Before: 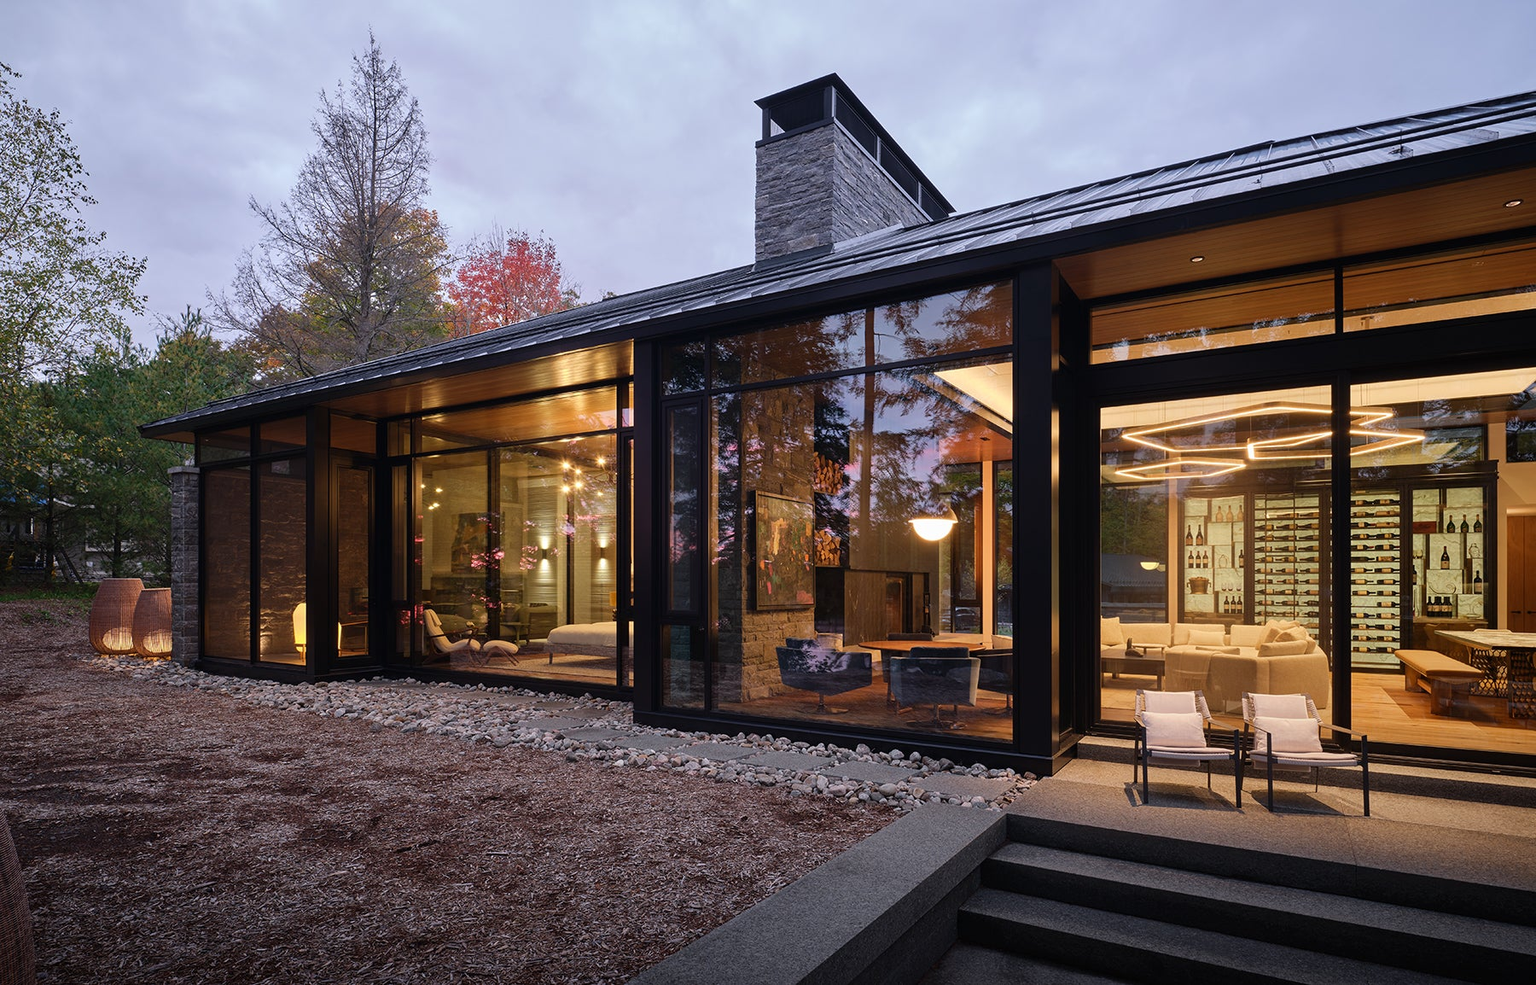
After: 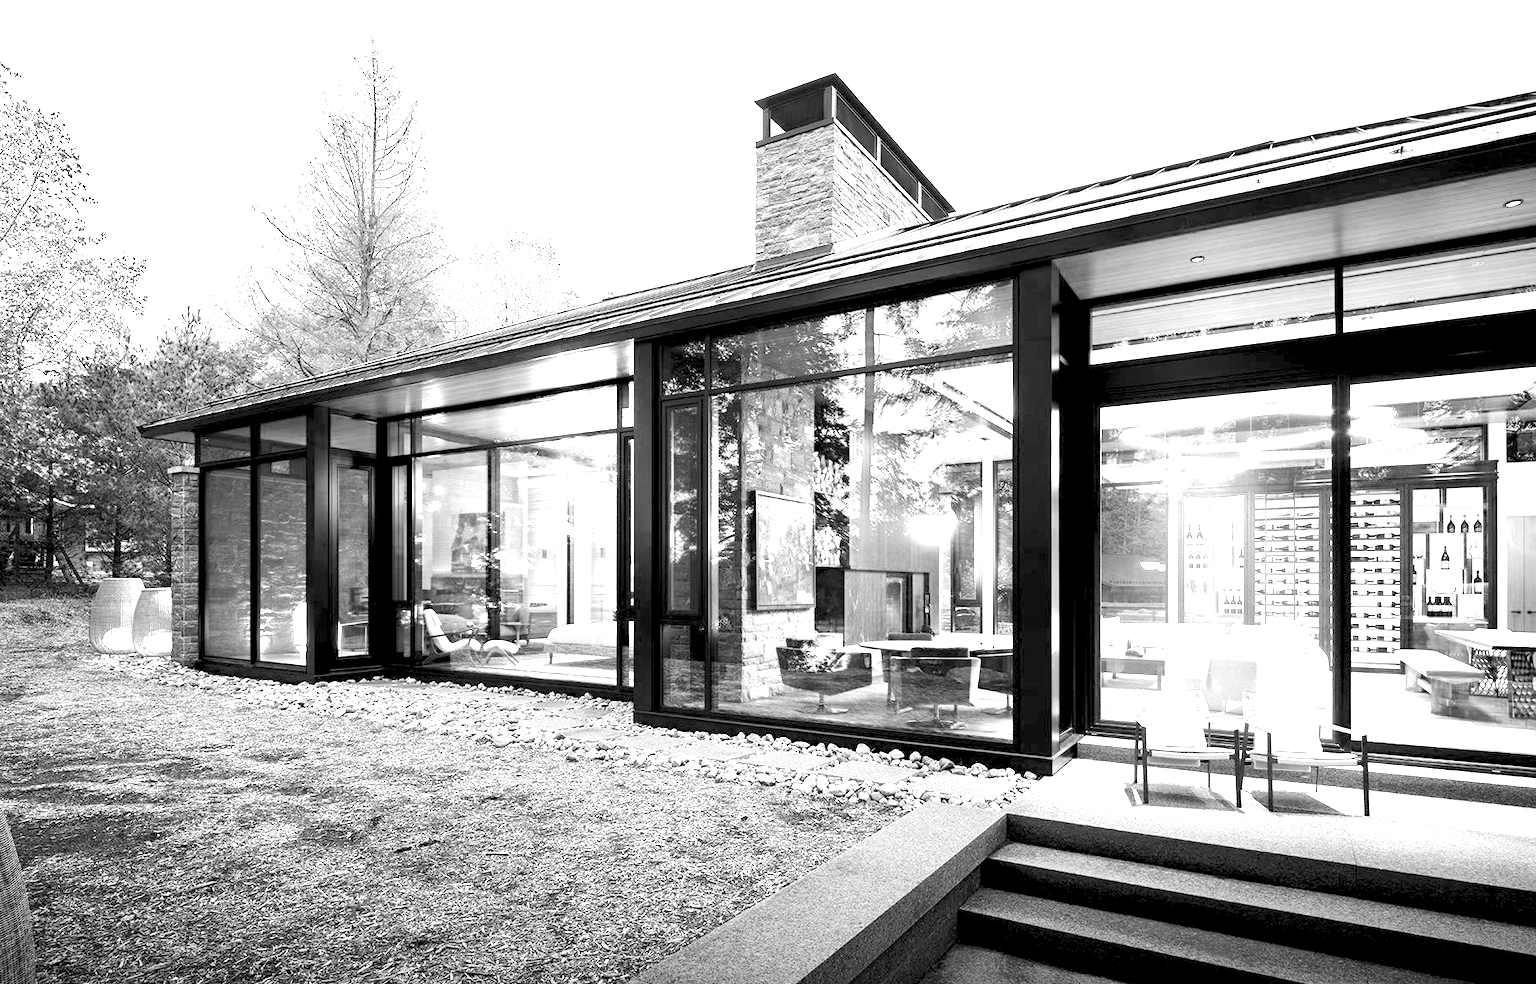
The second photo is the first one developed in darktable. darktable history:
color calibration: output gray [0.267, 0.423, 0.261, 0], illuminant same as pipeline (D50), adaptation none (bypass)
white balance: red 4.26, blue 1.802
contrast brightness saturation: contrast 0.15, brightness -0.01, saturation 0.1
rgb levels: preserve colors sum RGB, levels [[0.038, 0.433, 0.934], [0, 0.5, 1], [0, 0.5, 1]]
